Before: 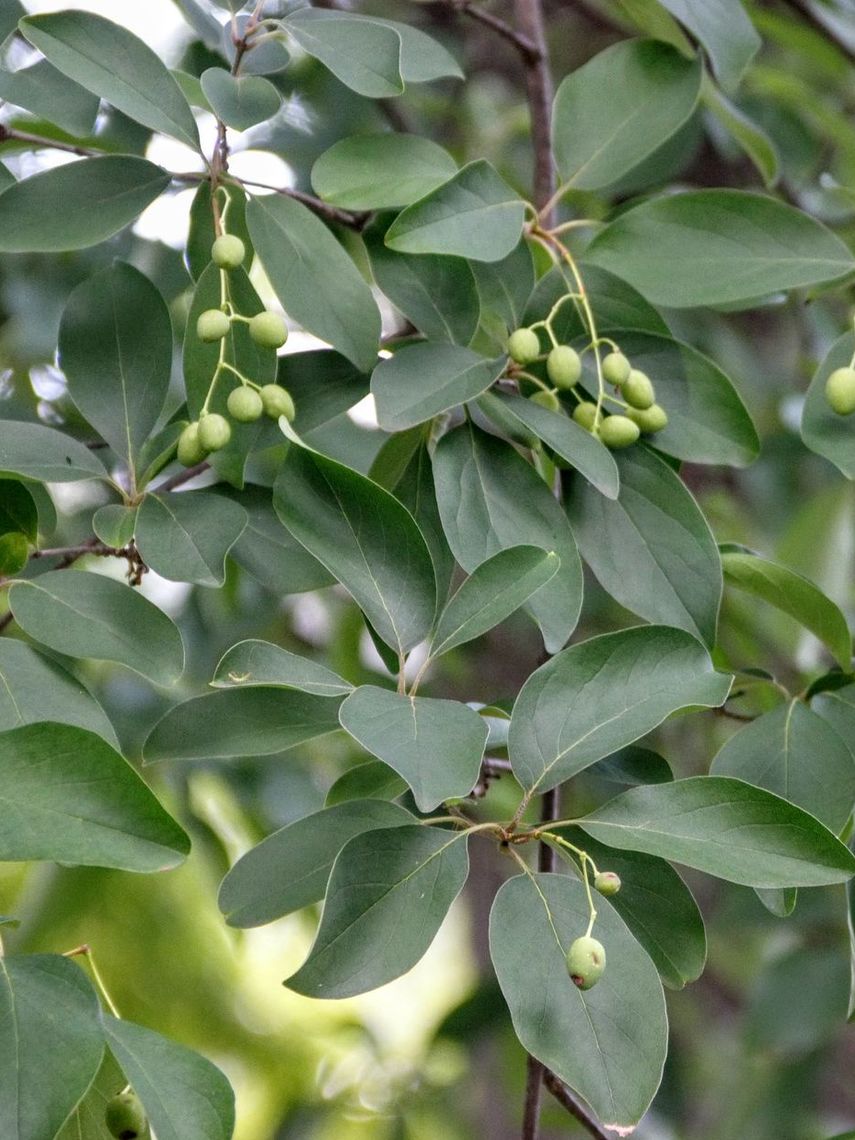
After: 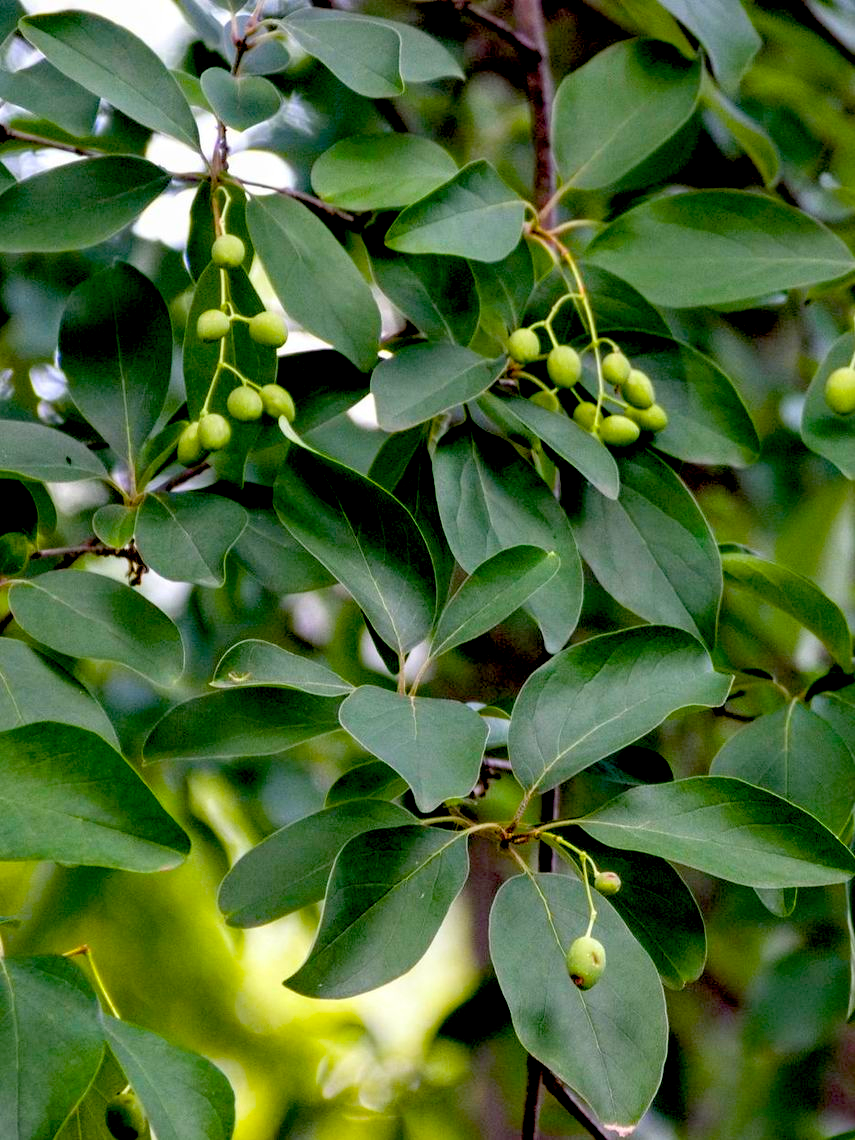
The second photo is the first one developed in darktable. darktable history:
exposure: black level correction 0.047, exposure 0.013 EV, compensate highlight preservation false
color balance rgb: linear chroma grading › global chroma 15%, perceptual saturation grading › global saturation 30%
